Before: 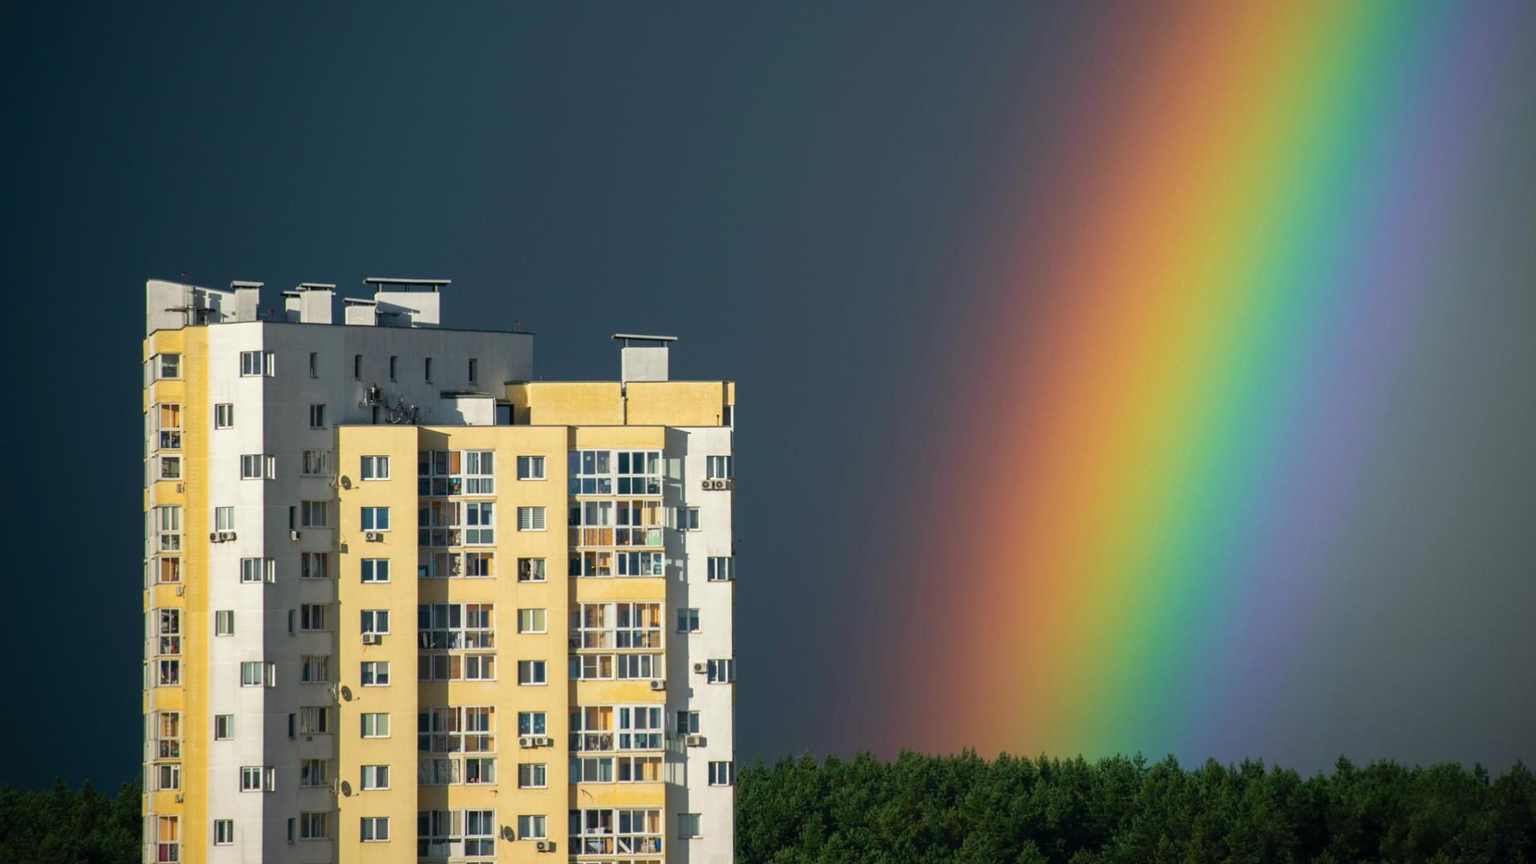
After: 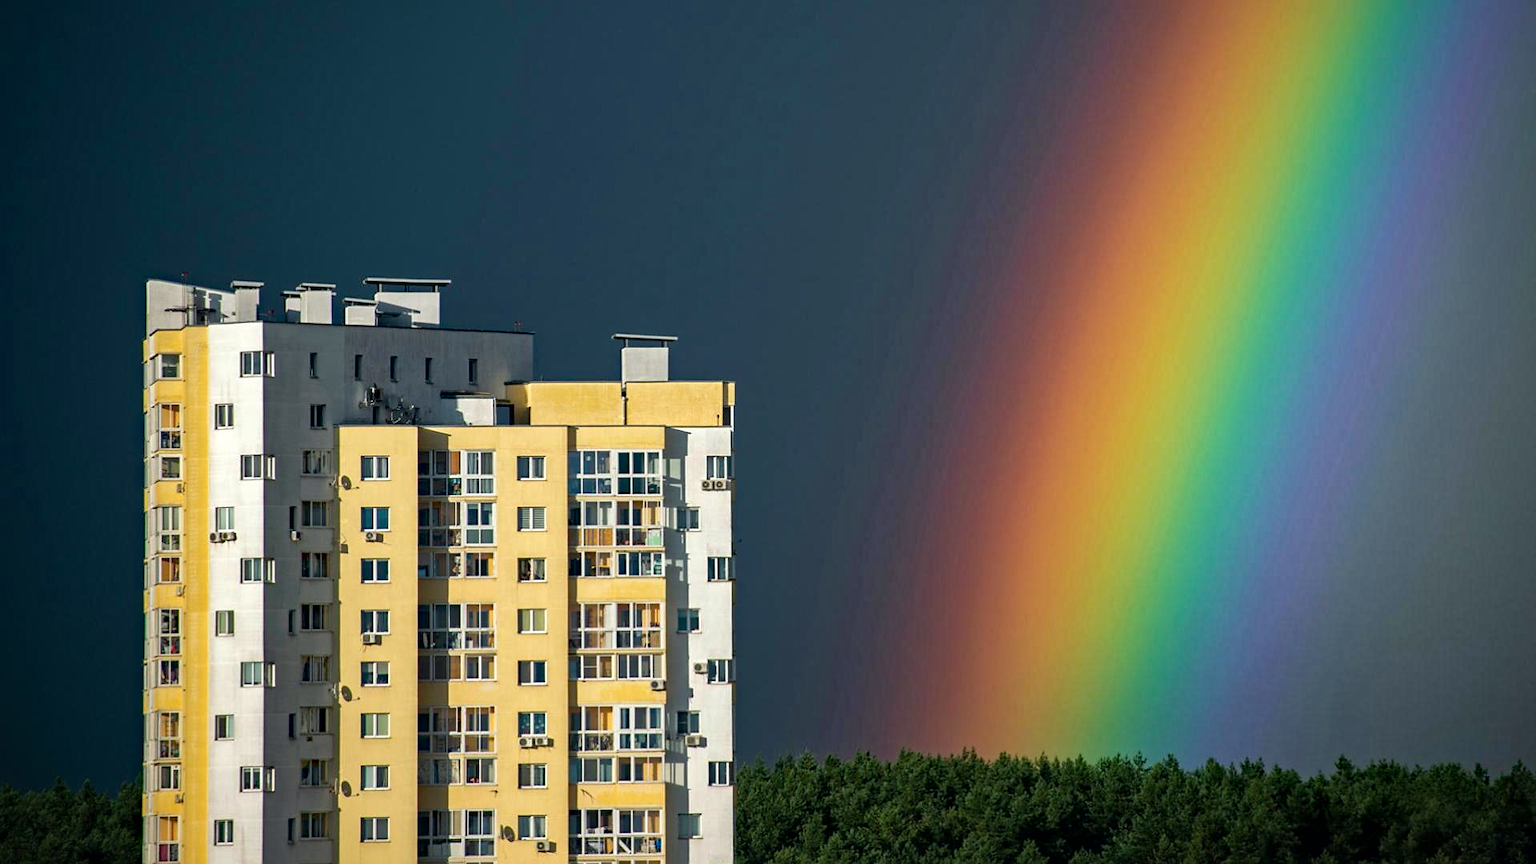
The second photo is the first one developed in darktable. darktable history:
haze removal: strength 0.277, distance 0.244, compatibility mode true, adaptive false
local contrast: mode bilateral grid, contrast 20, coarseness 49, detail 141%, midtone range 0.2
sharpen: radius 1.507, amount 0.401, threshold 1.647
